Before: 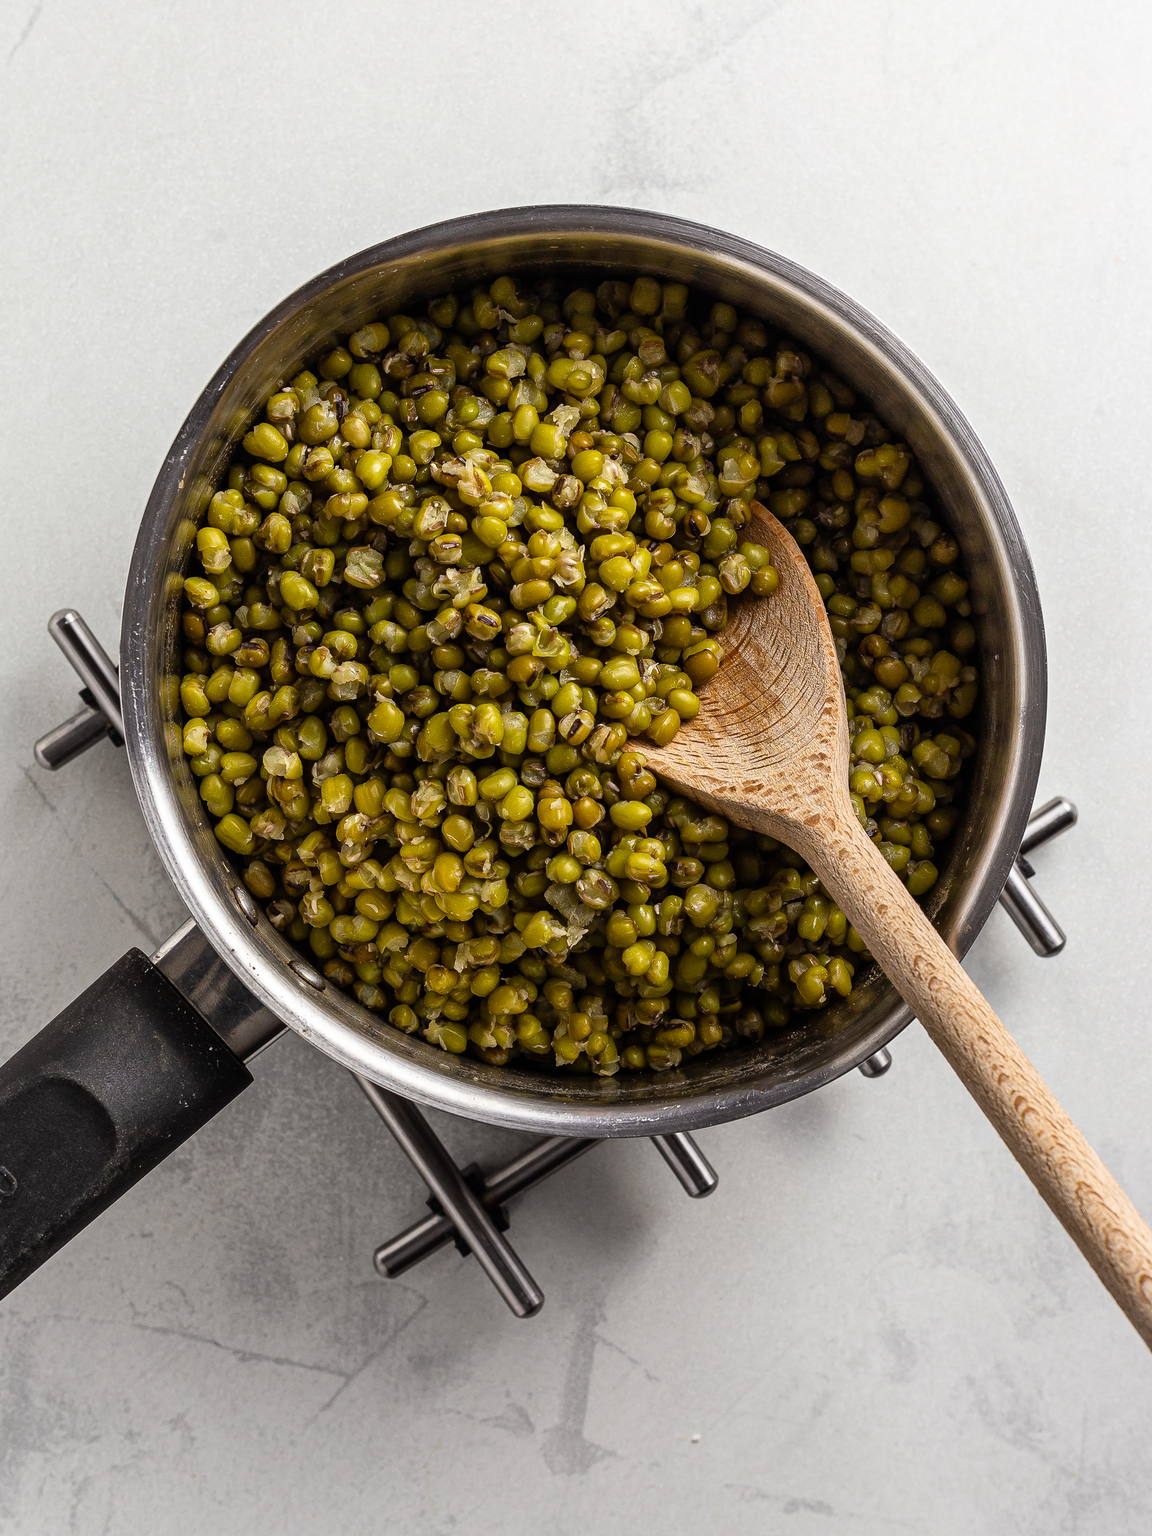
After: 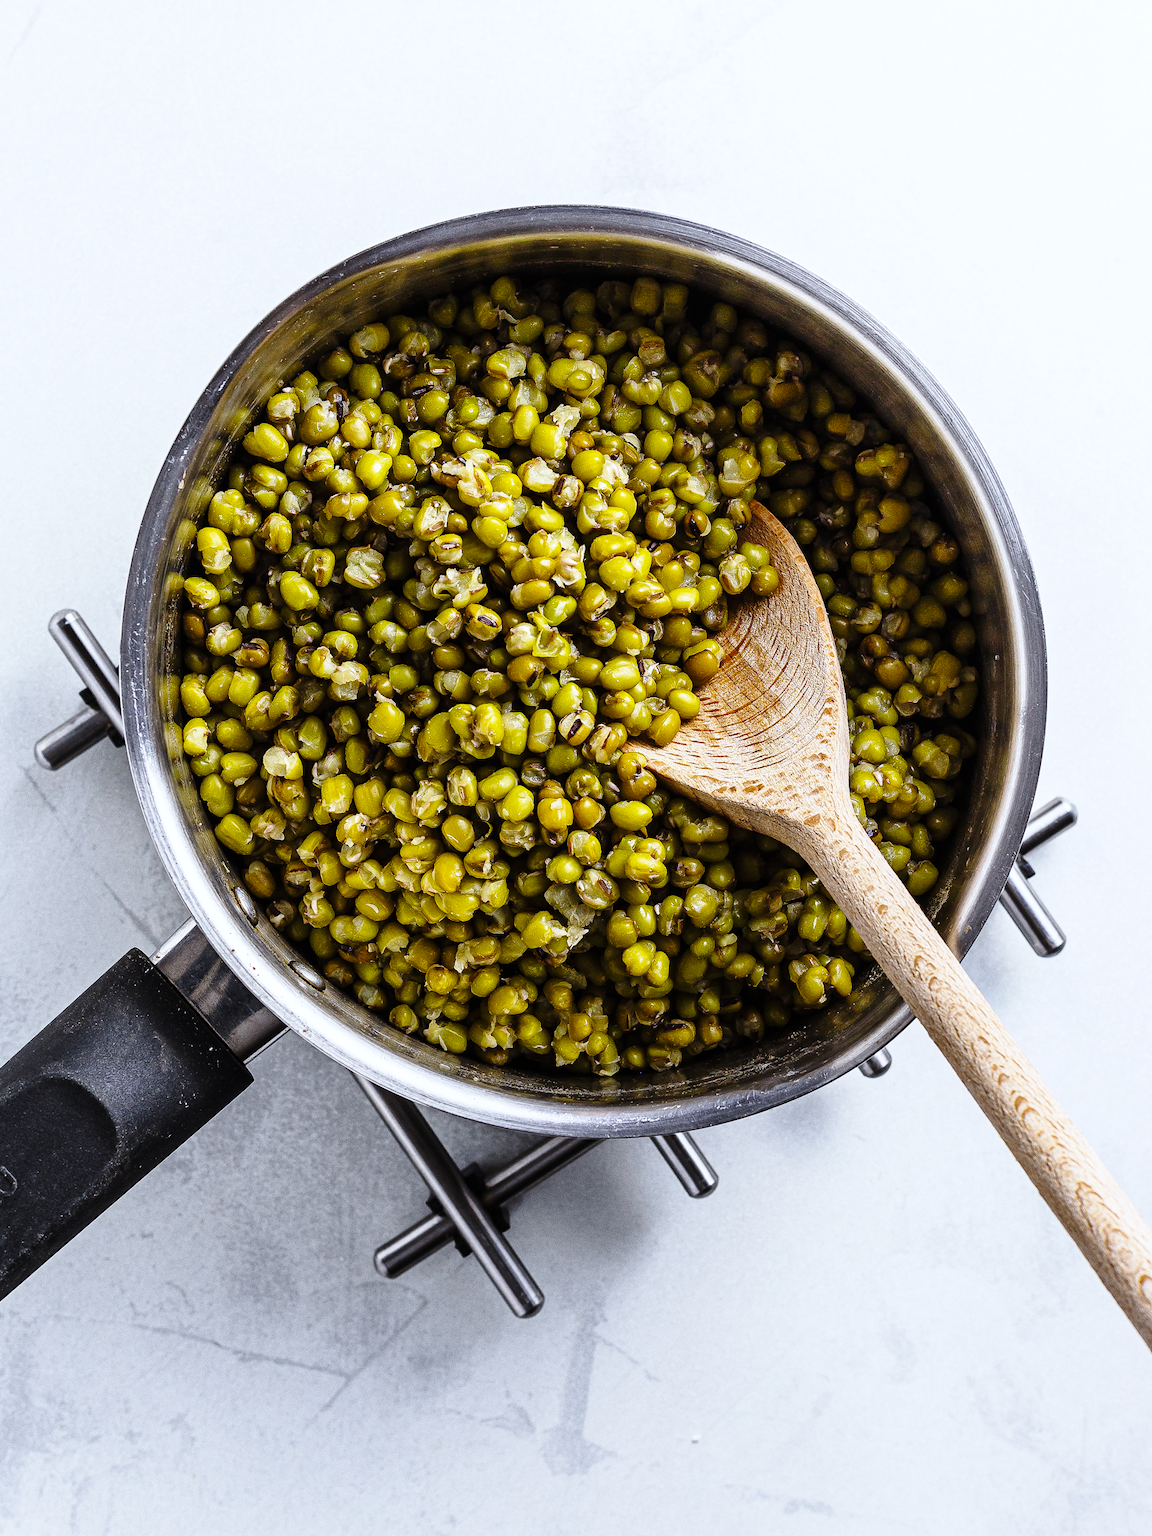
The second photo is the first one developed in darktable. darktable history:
grain: coarseness 0.09 ISO
base curve: curves: ch0 [(0, 0) (0.028, 0.03) (0.121, 0.232) (0.46, 0.748) (0.859, 0.968) (1, 1)], preserve colors none
white balance: red 0.926, green 1.003, blue 1.133
